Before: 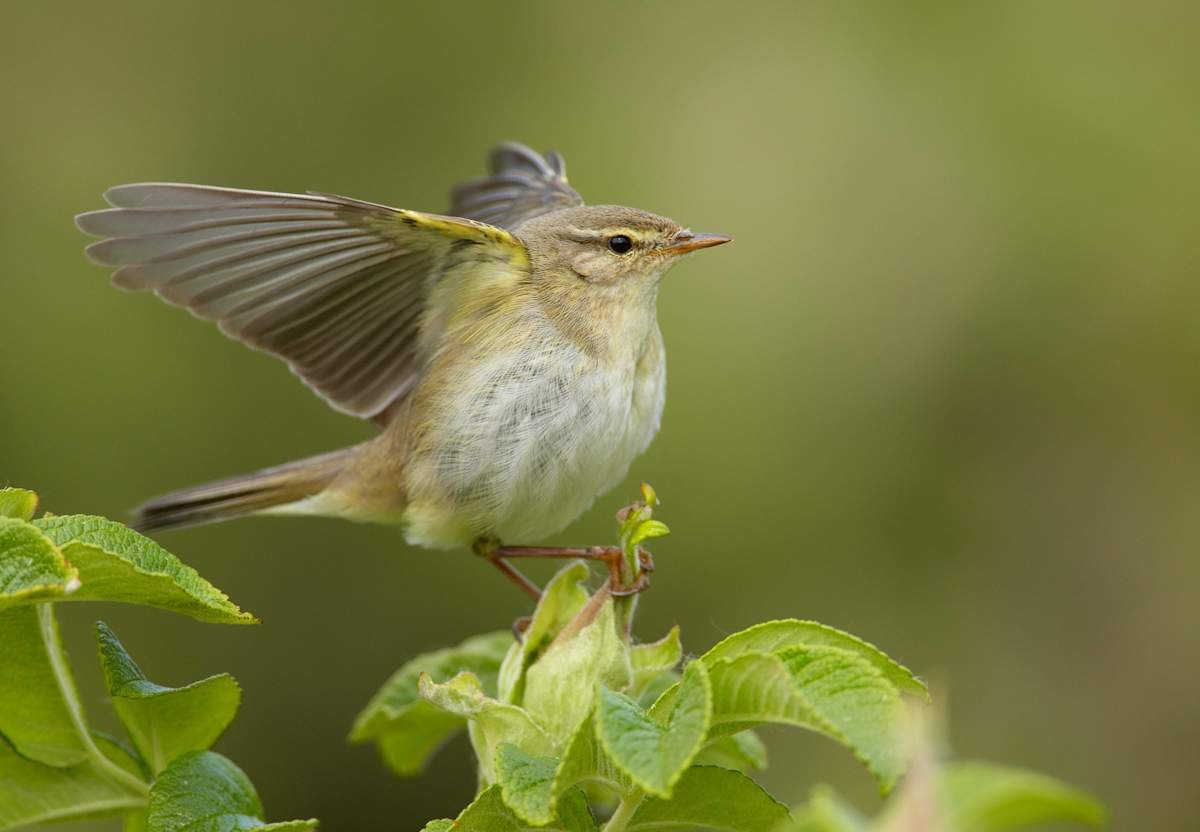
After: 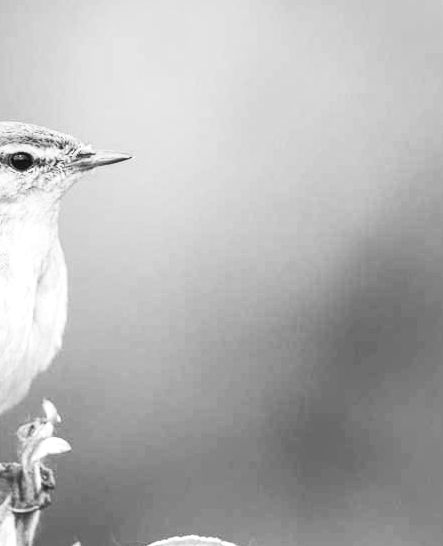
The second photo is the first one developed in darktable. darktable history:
crop and rotate: left 49.936%, top 10.094%, right 13.136%, bottom 24.256%
local contrast: detail 130%
white balance: red 1.042, blue 1.17
contrast brightness saturation: contrast 0.53, brightness 0.47, saturation -1
